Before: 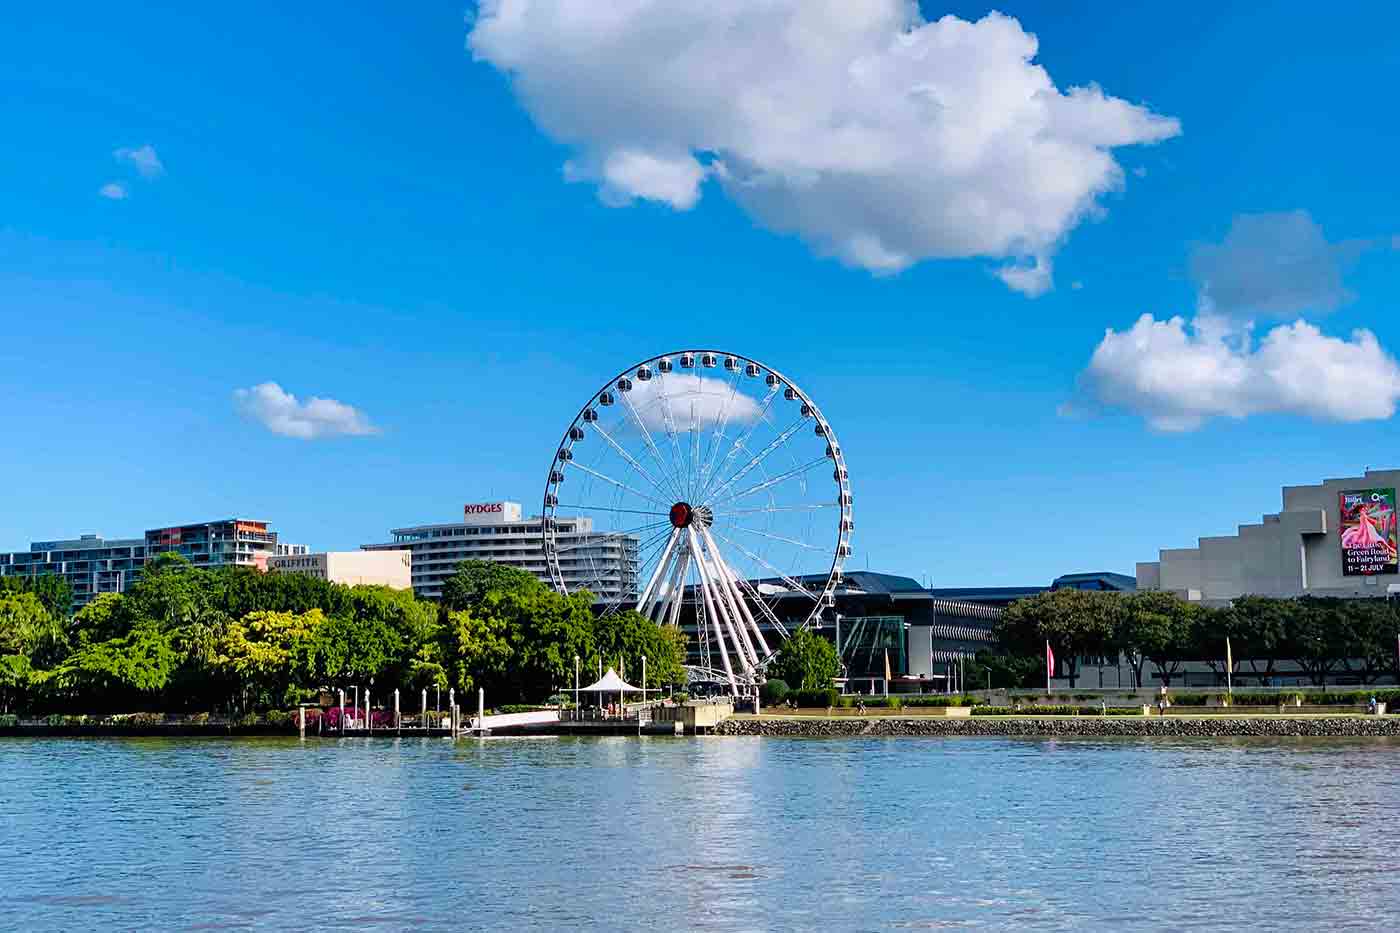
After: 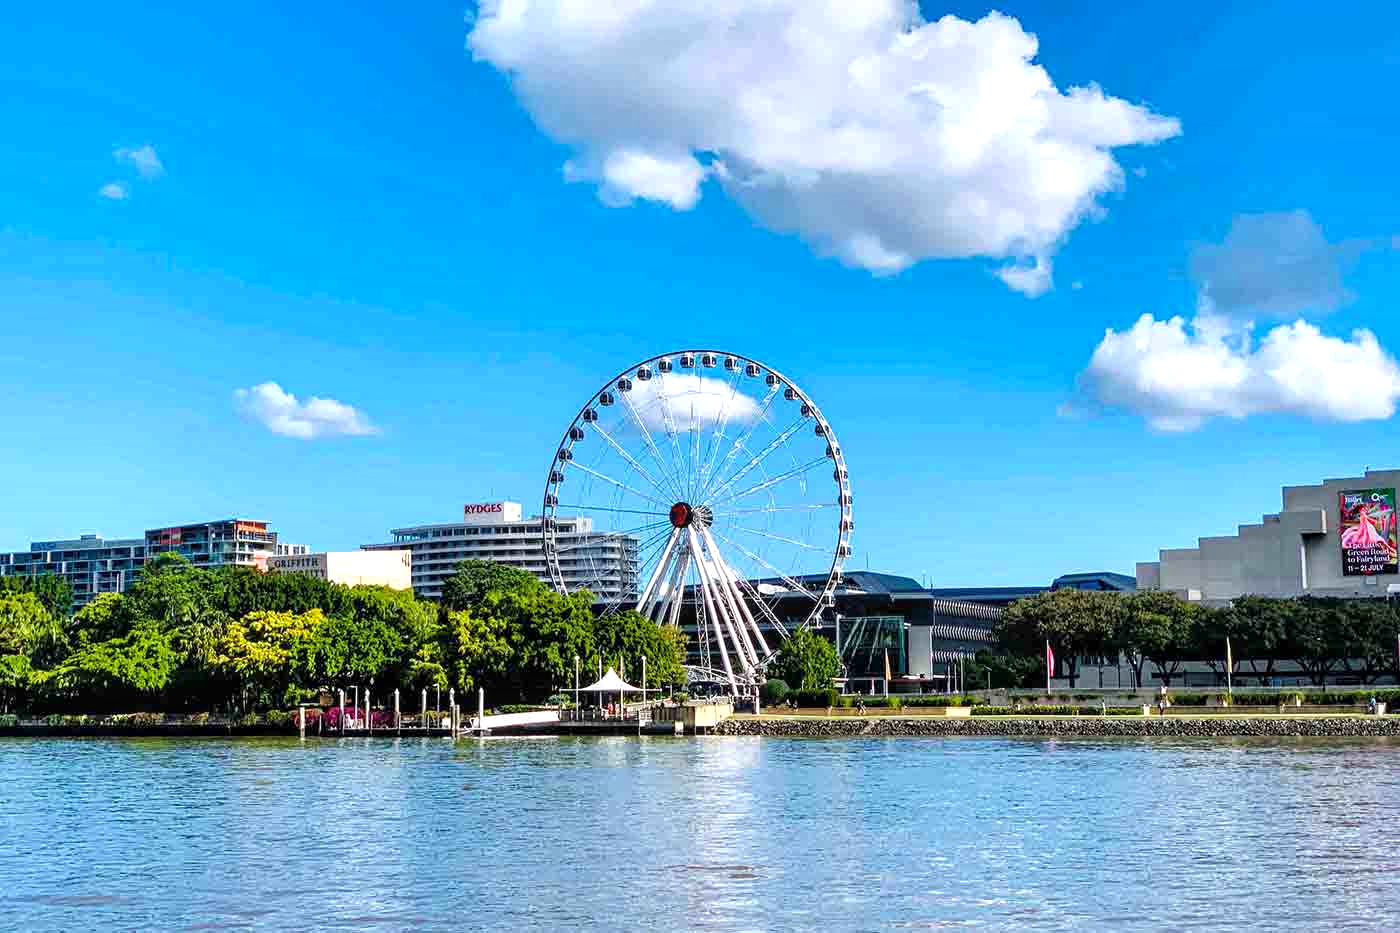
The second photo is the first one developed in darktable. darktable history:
exposure: black level correction 0, exposure 0.5 EV, compensate exposure bias true, compensate highlight preservation false
local contrast: on, module defaults
